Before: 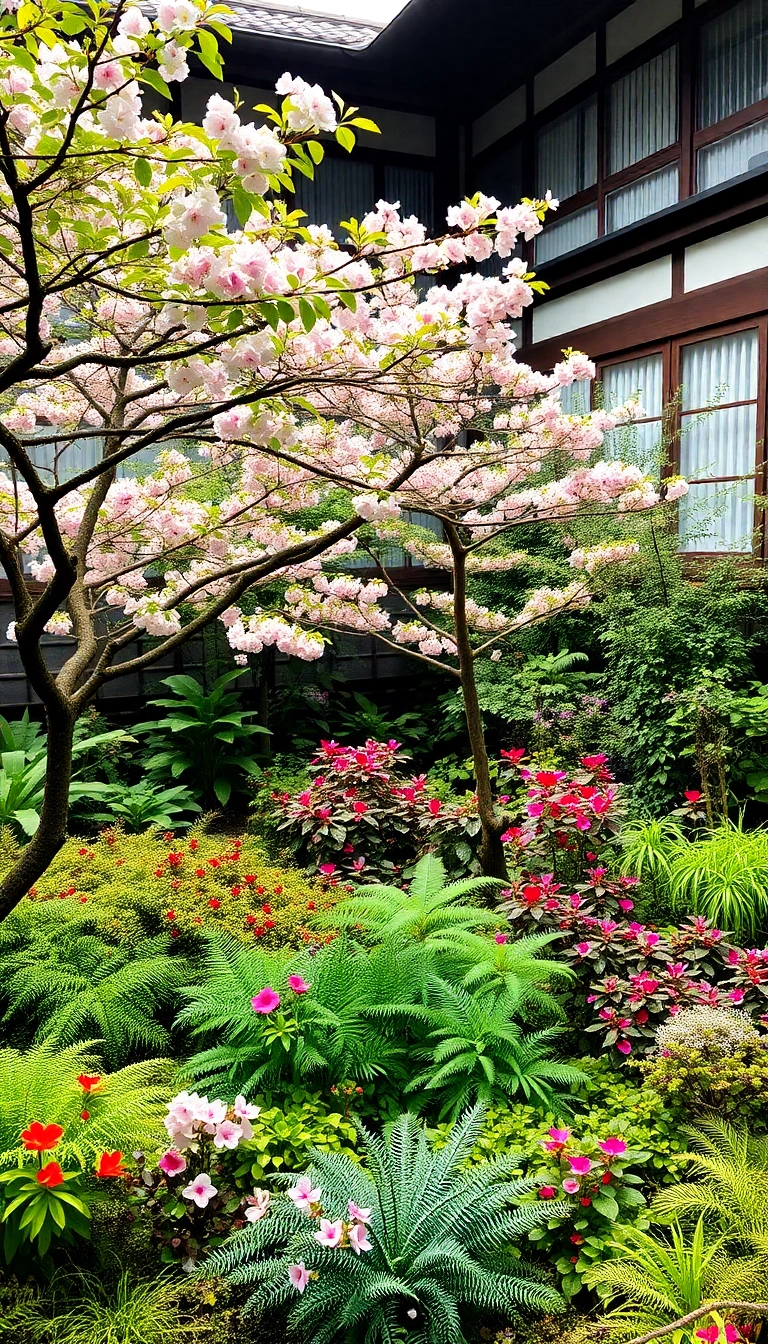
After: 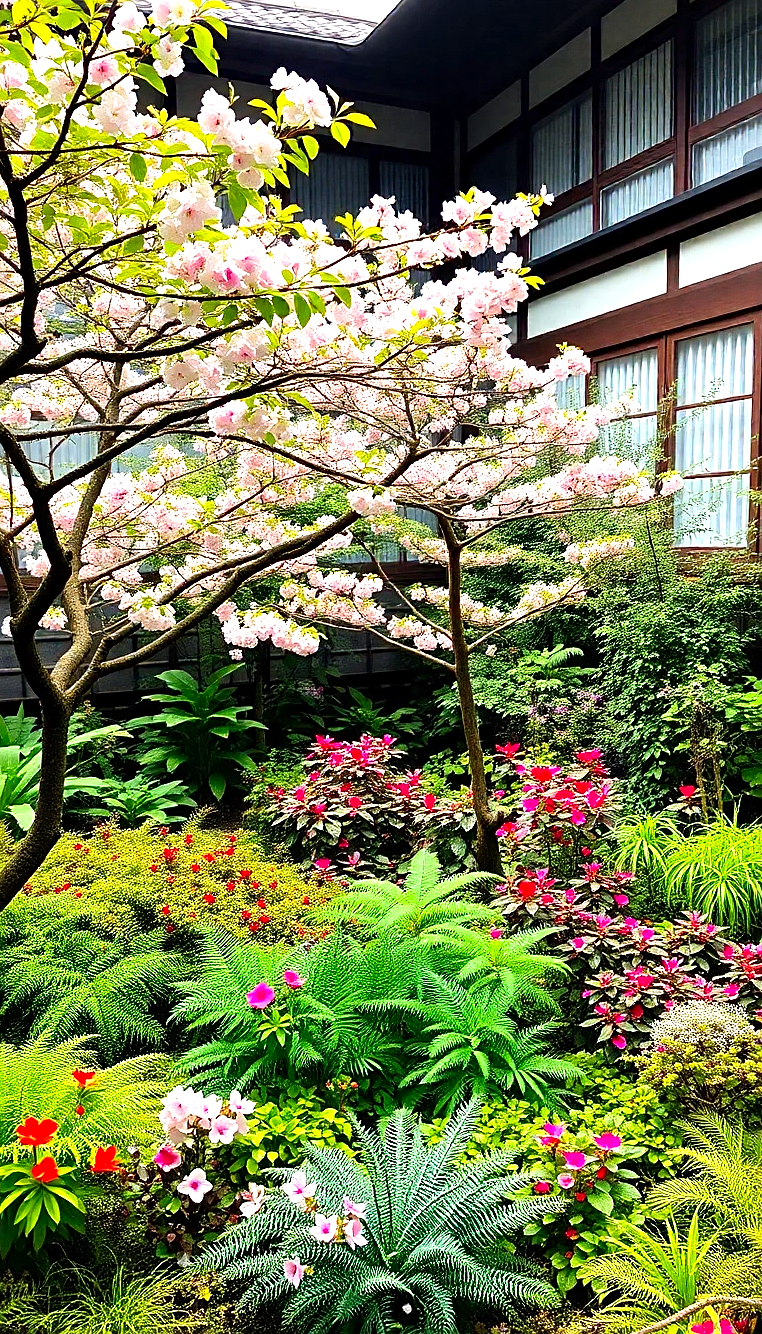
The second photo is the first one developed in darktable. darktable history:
crop and rotate: left 0.695%, top 0.407%, bottom 0.267%
exposure: exposure 0.518 EV, compensate highlight preservation false
contrast brightness saturation: saturation 0.179
sharpen: on, module defaults
